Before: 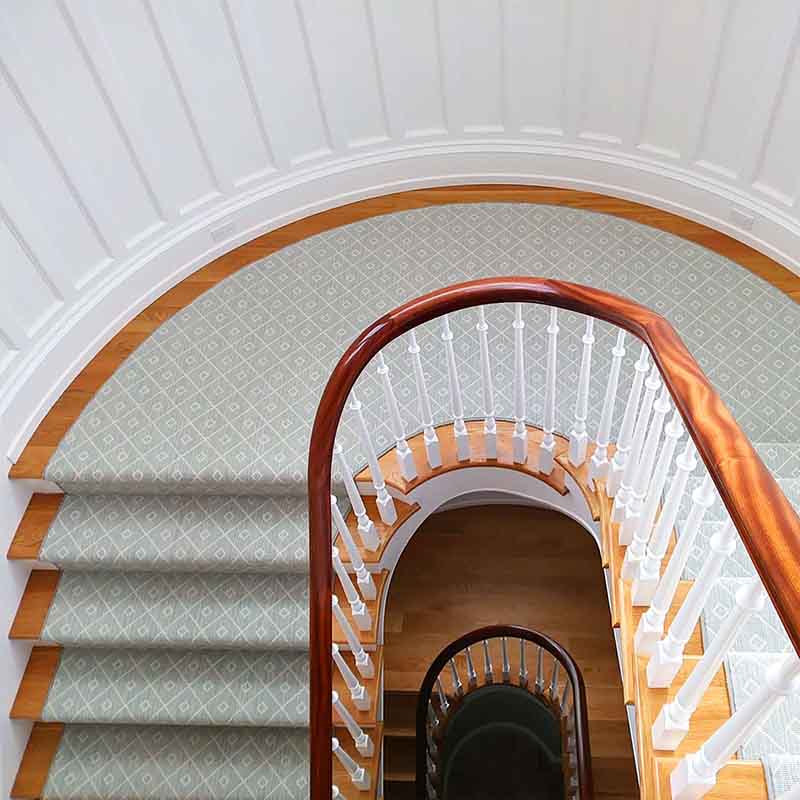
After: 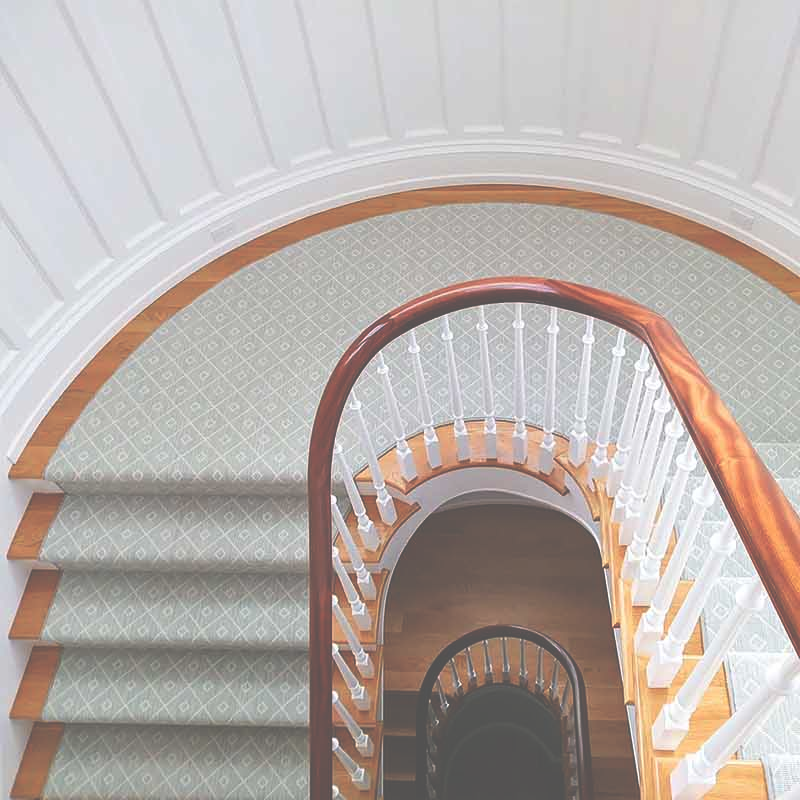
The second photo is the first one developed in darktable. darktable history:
exposure: black level correction -0.087, compensate highlight preservation false
base curve: exposure shift 0, preserve colors none
